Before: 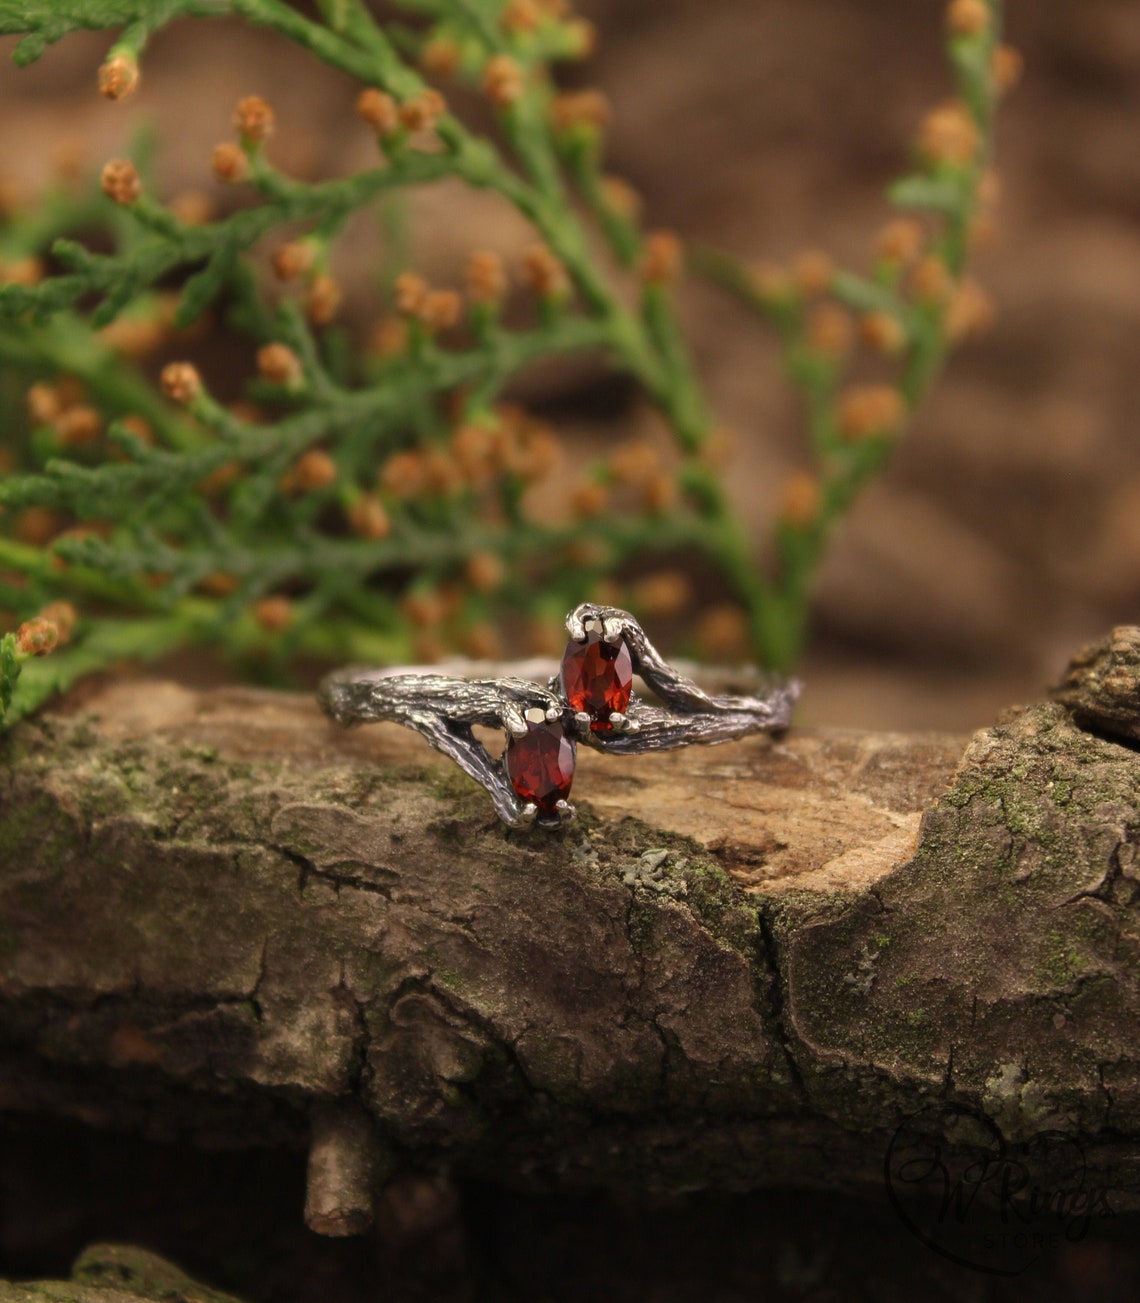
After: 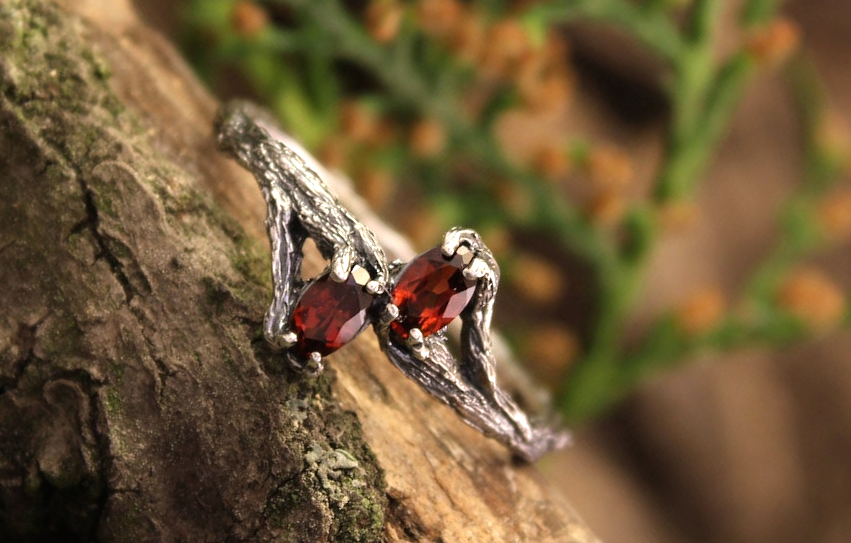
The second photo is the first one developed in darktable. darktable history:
crop and rotate: angle -45.16°, top 16.122%, right 0.951%, bottom 11.675%
tone equalizer: -8 EV -0.75 EV, -7 EV -0.689 EV, -6 EV -0.599 EV, -5 EV -0.367 EV, -3 EV 0.402 EV, -2 EV 0.6 EV, -1 EV 0.693 EV, +0 EV 0.724 EV, mask exposure compensation -0.507 EV
levels: mode automatic
